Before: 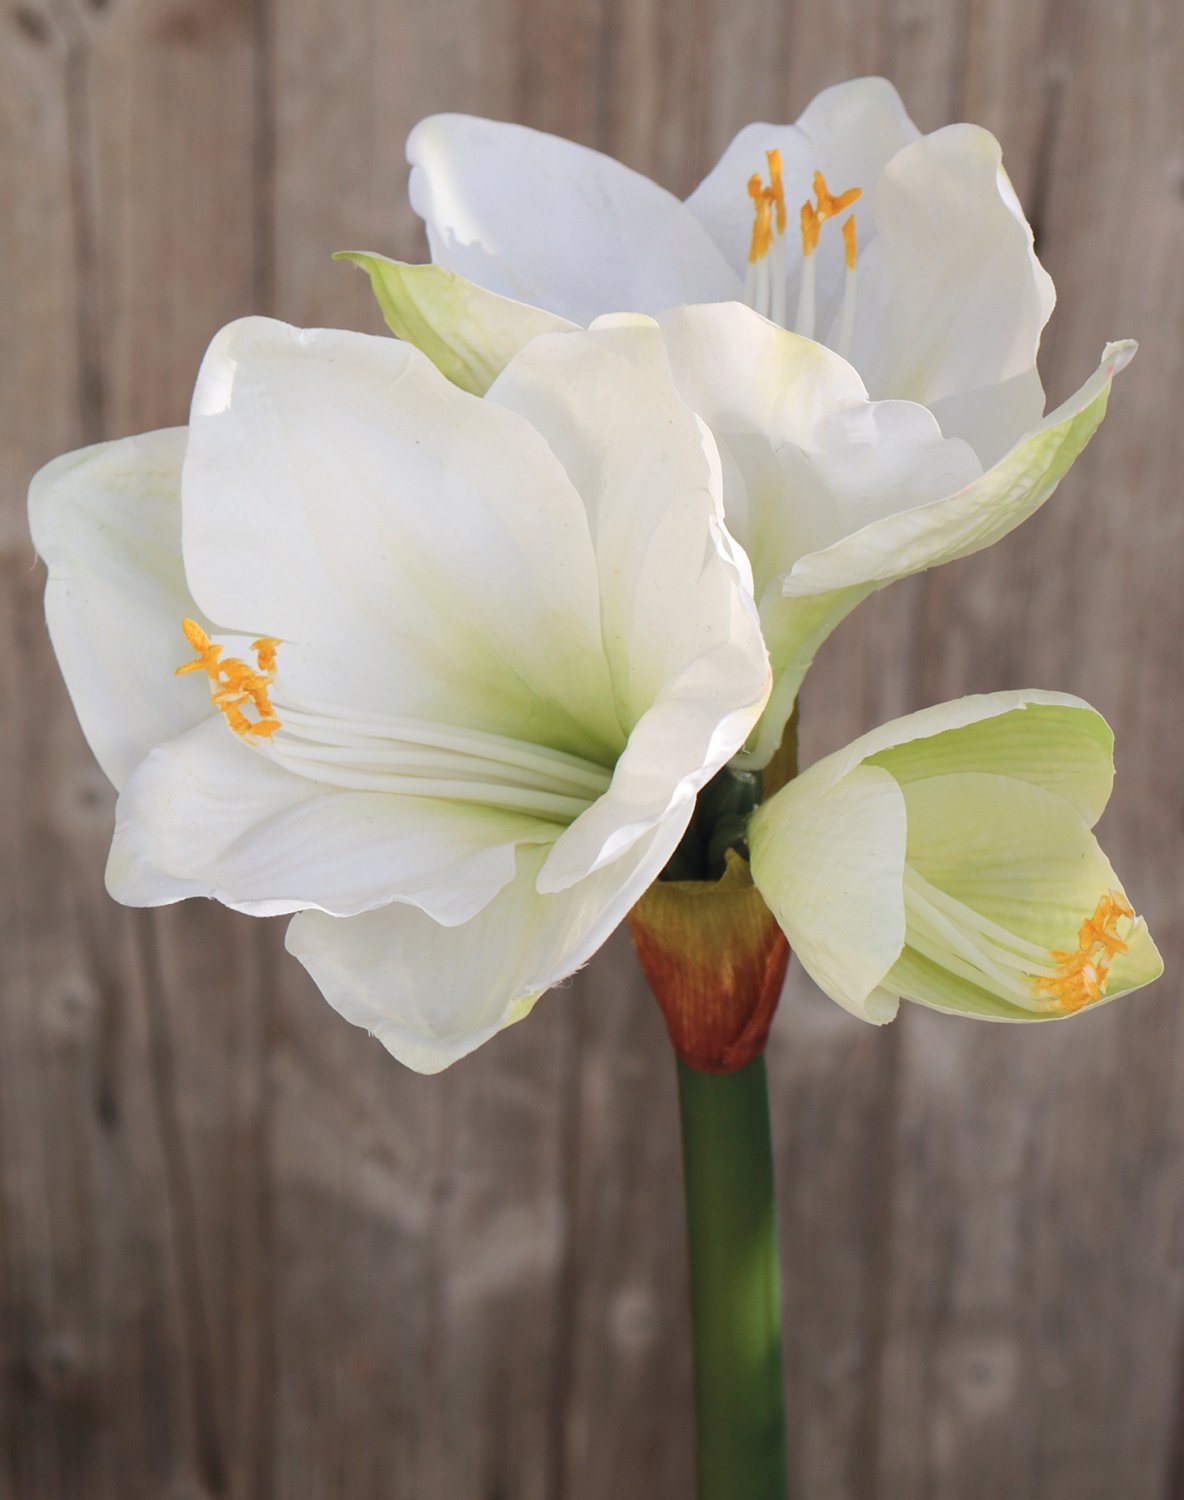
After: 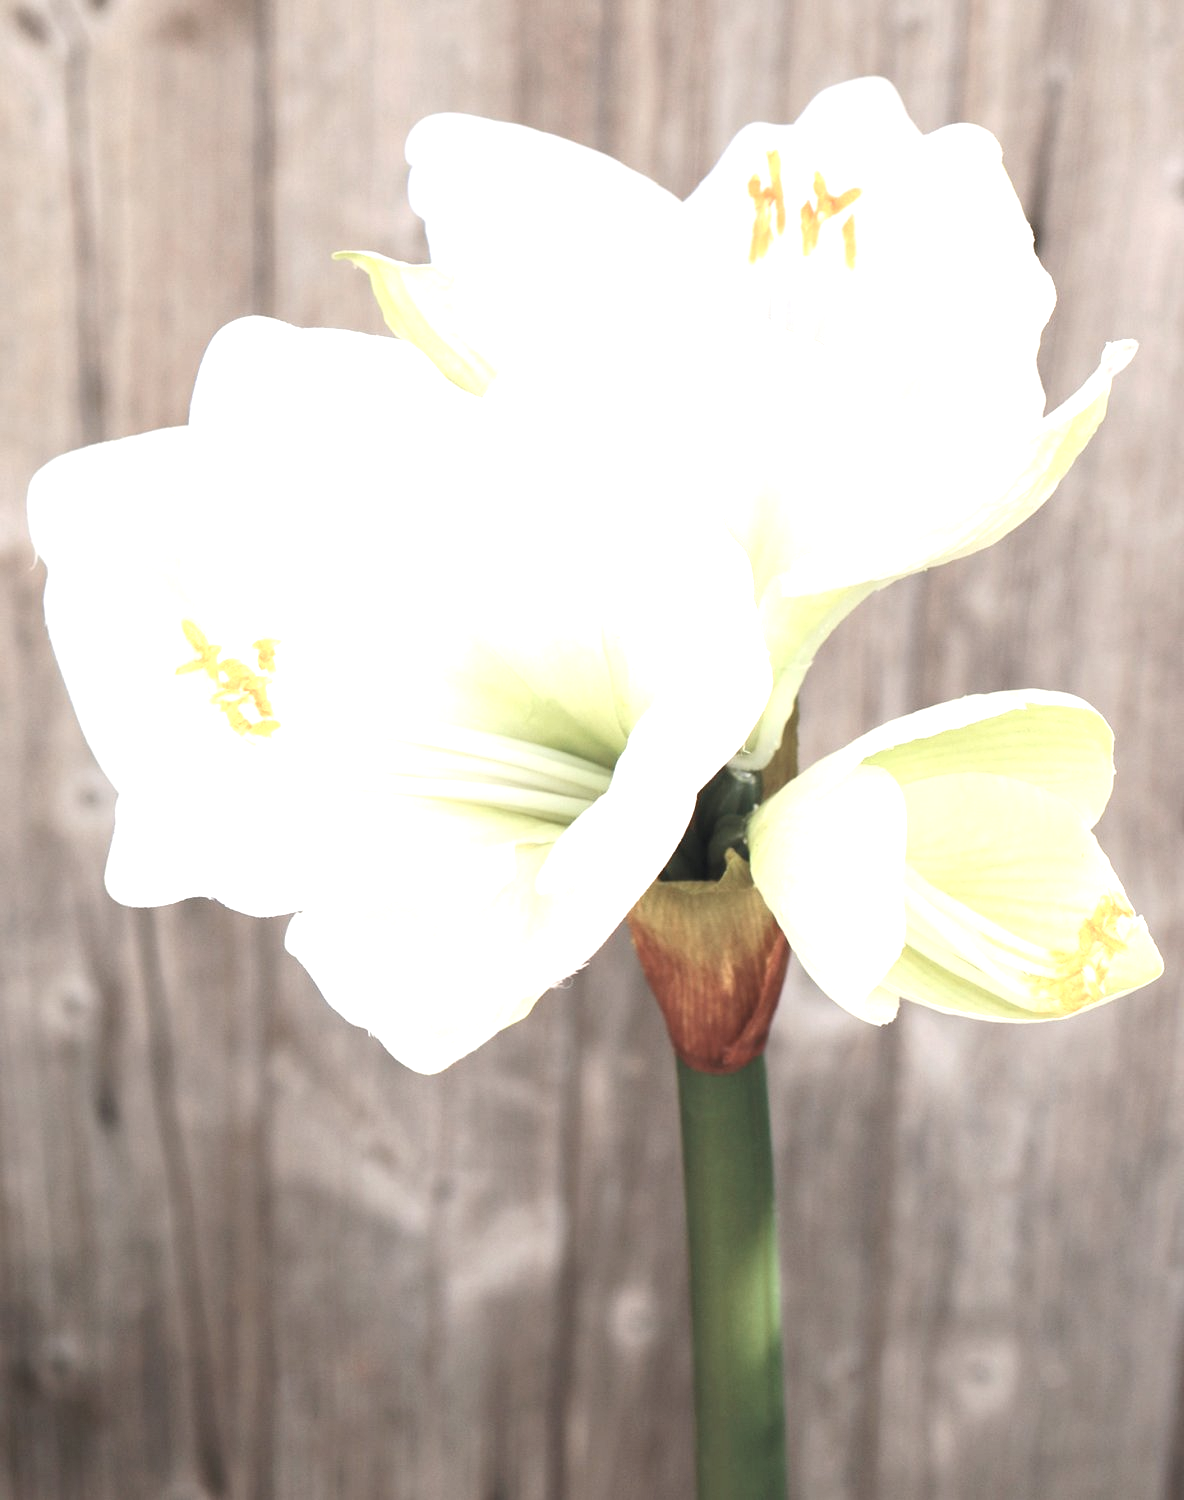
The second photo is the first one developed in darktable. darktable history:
exposure: black level correction 0, exposure 1.384 EV, compensate exposure bias true, compensate highlight preservation false
contrast brightness saturation: contrast 0.1, saturation -0.351
